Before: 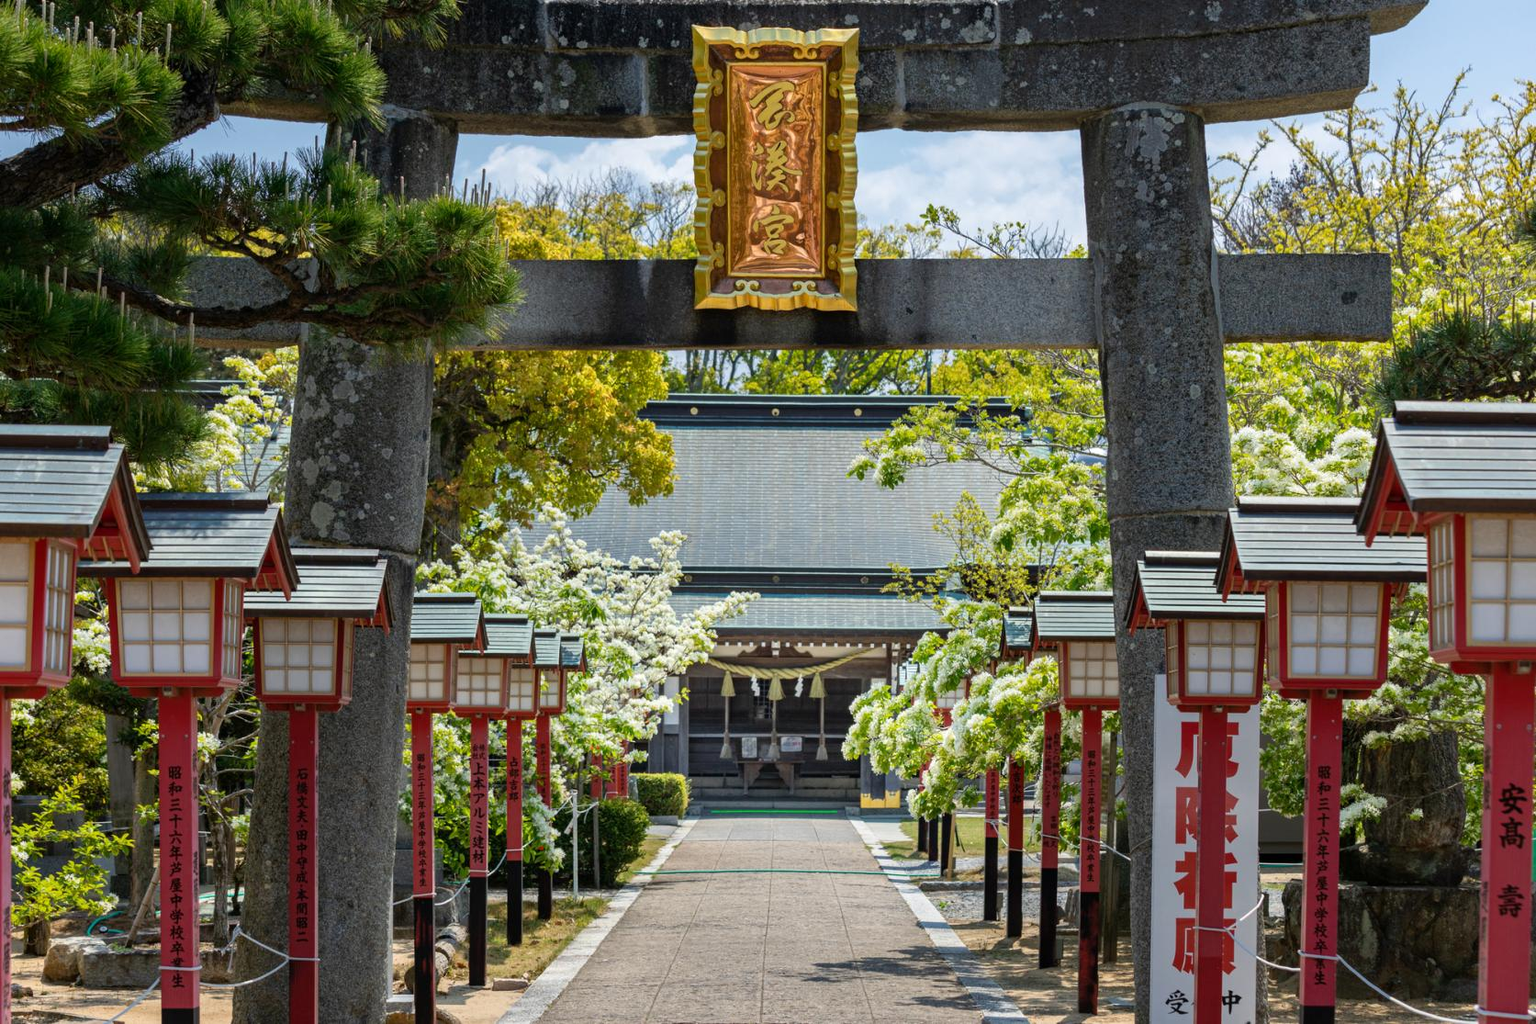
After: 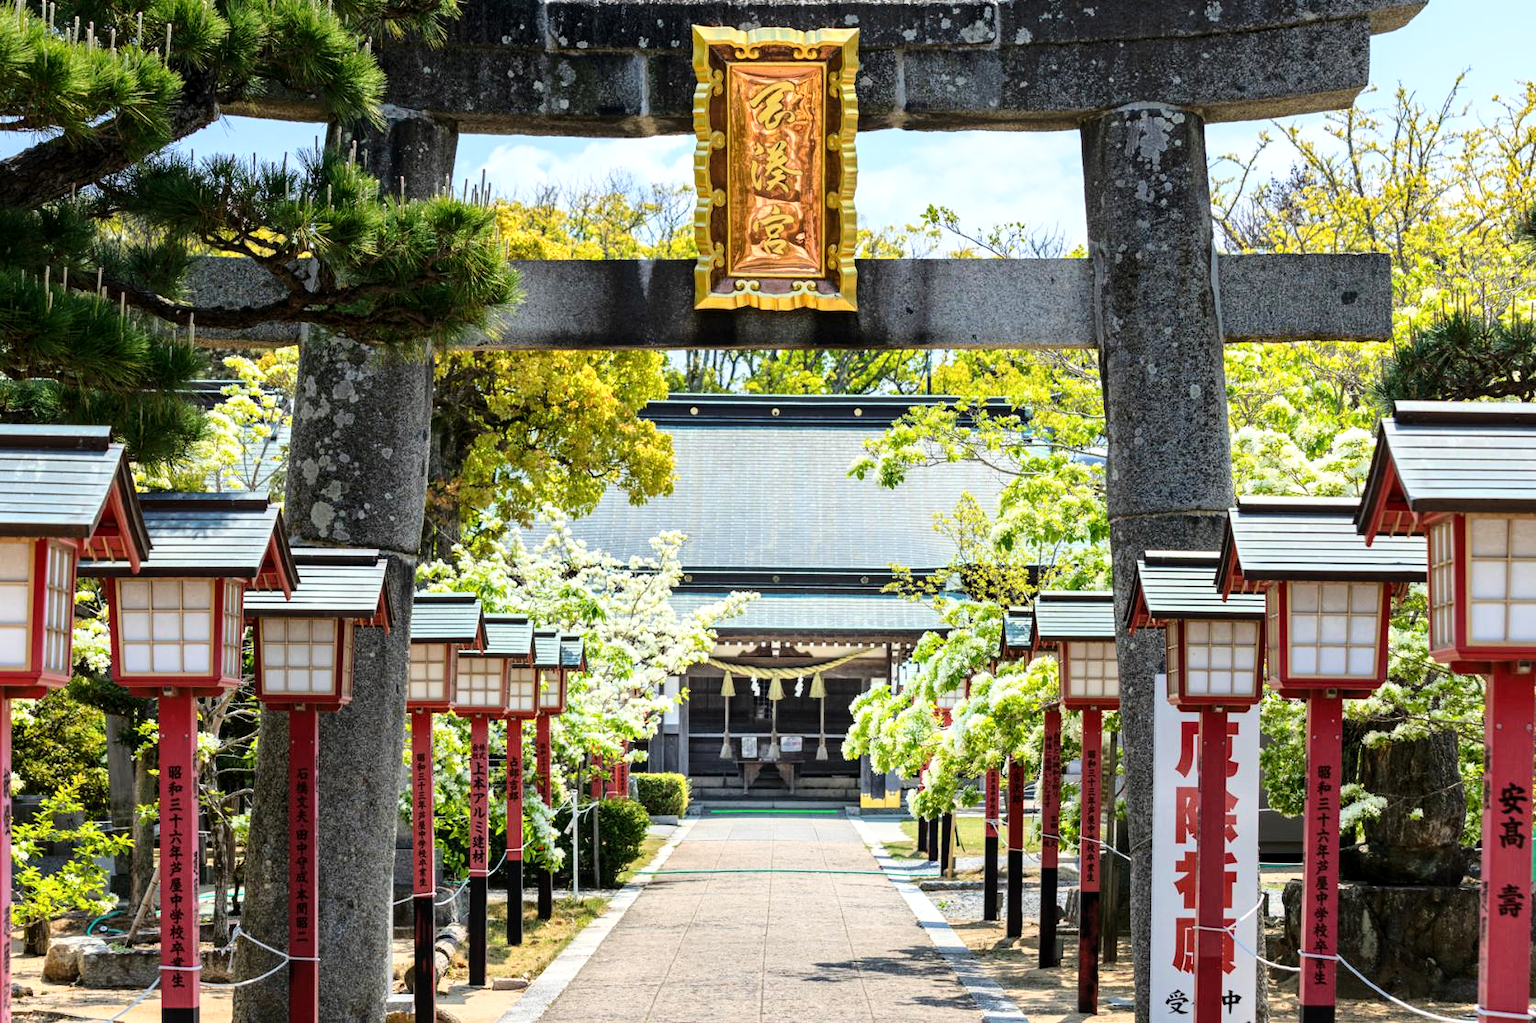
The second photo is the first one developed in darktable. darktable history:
base curve: curves: ch0 [(0, 0) (0.028, 0.03) (0.121, 0.232) (0.46, 0.748) (0.859, 0.968) (1, 1)]
local contrast: highlights 106%, shadows 98%, detail 120%, midtone range 0.2
